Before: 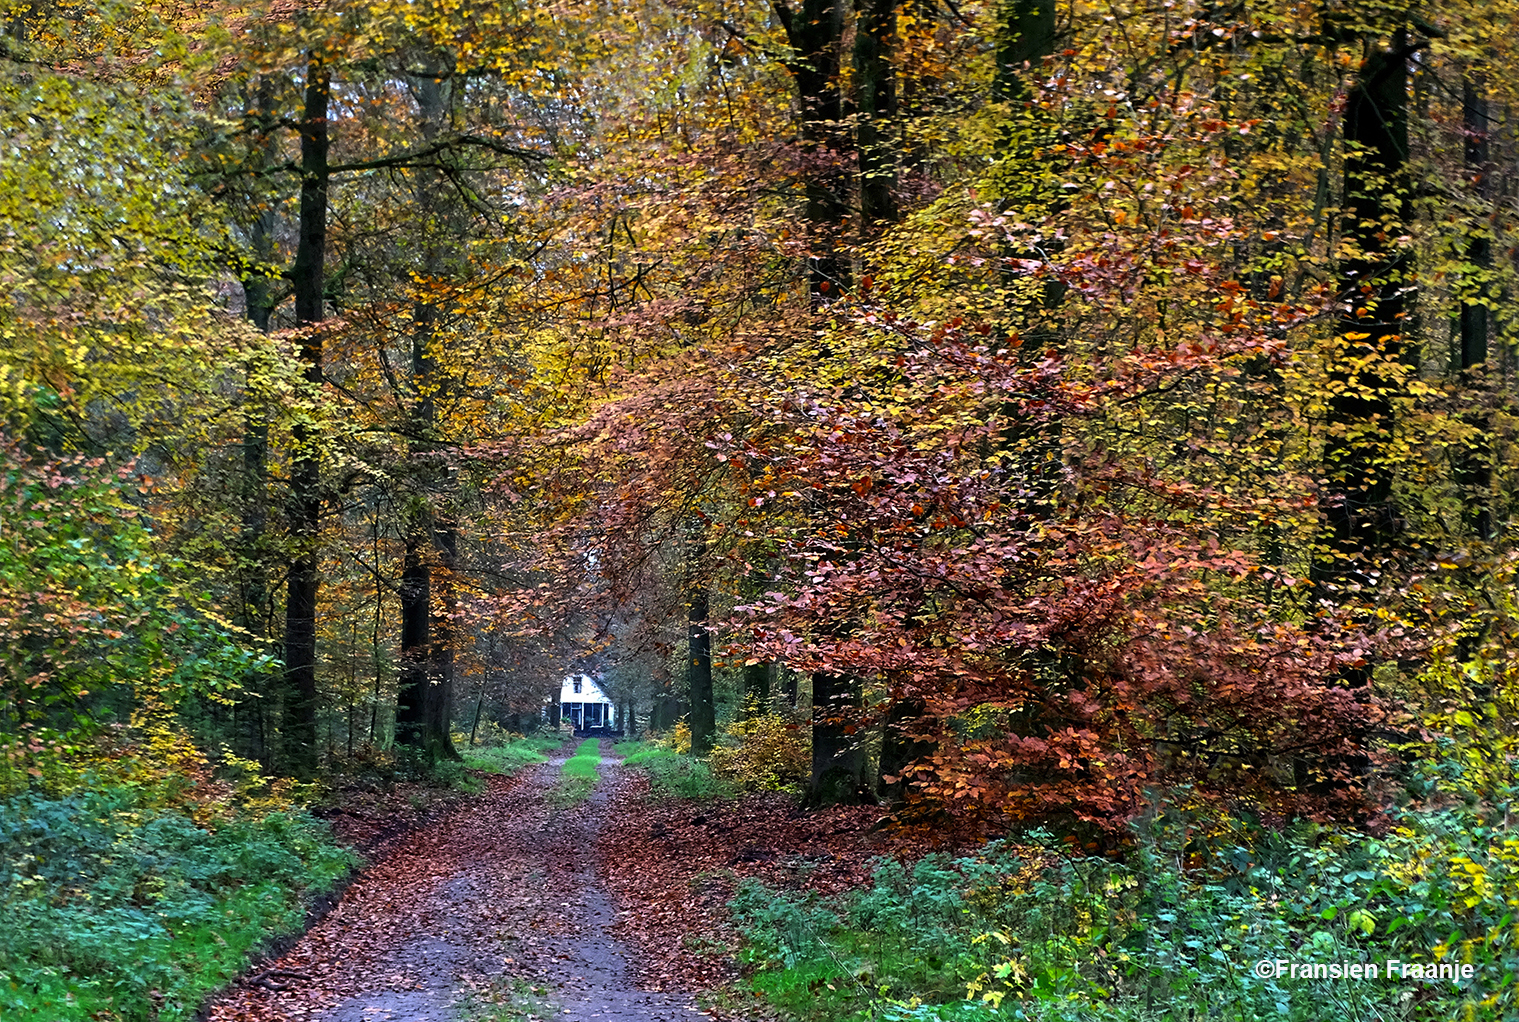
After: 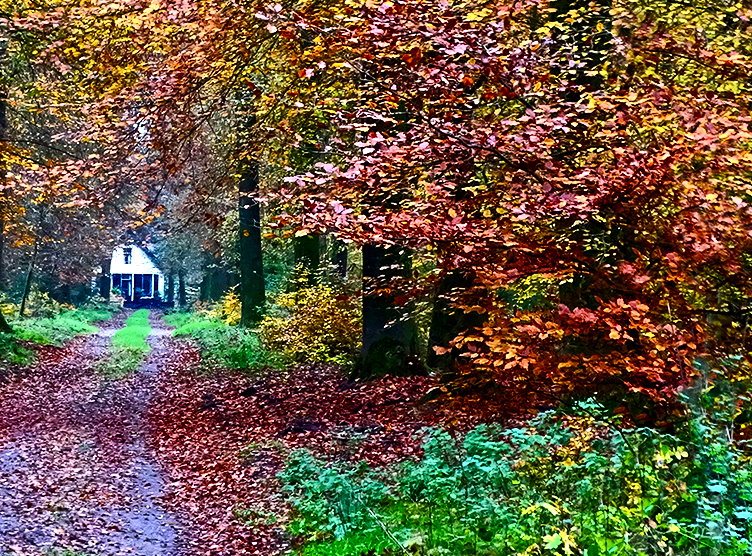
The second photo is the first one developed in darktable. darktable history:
contrast brightness saturation: contrast 0.283
crop: left 29.637%, top 42.002%, right 20.808%, bottom 3.505%
exposure: exposure 0.6 EV, compensate highlight preservation false
color balance rgb: linear chroma grading › global chroma 15.538%, perceptual saturation grading › global saturation 0.877%, perceptual saturation grading › highlights -17.941%, perceptual saturation grading › mid-tones 32.809%, perceptual saturation grading › shadows 50.298%, global vibrance 20%
